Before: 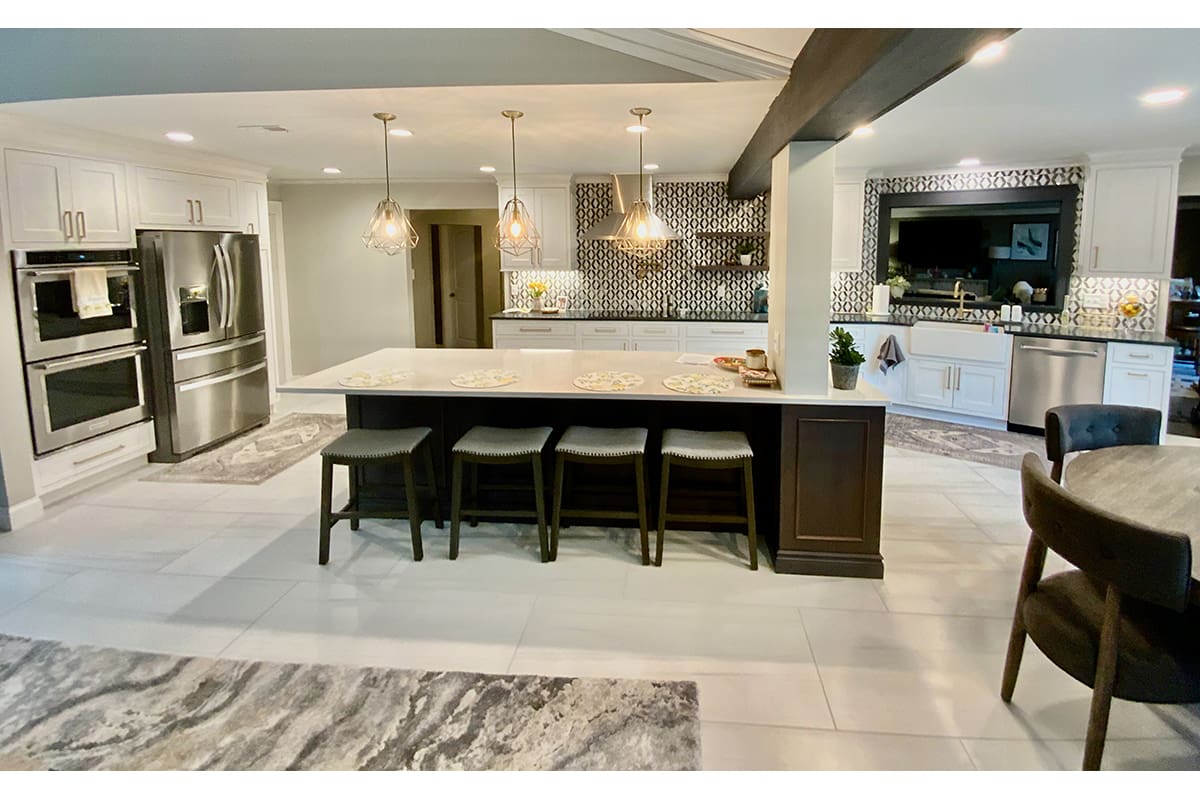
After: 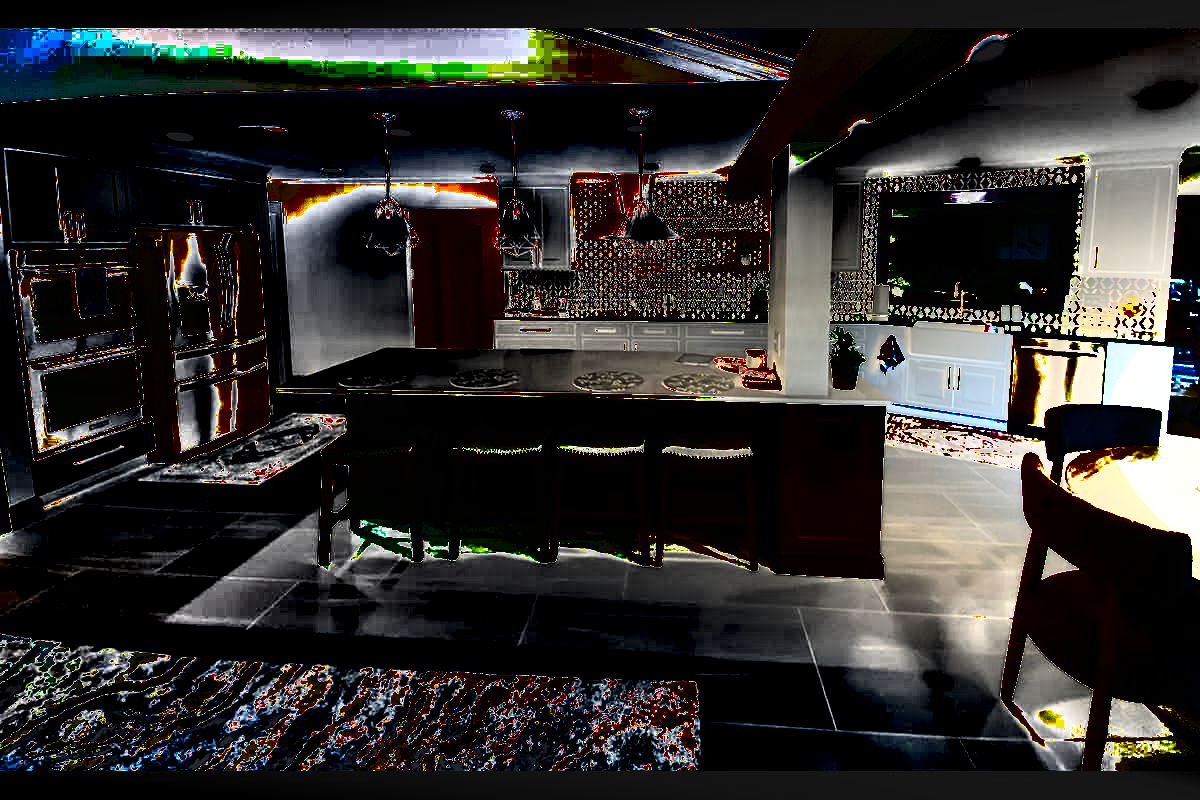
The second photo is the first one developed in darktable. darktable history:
exposure: black level correction 0, exposure 1.741 EV, compensate exposure bias true, compensate highlight preservation false
shadows and highlights: radius 331.84, shadows 53.55, highlights -100, compress 94.63%, highlights color adjustment 73.23%, soften with gaussian
